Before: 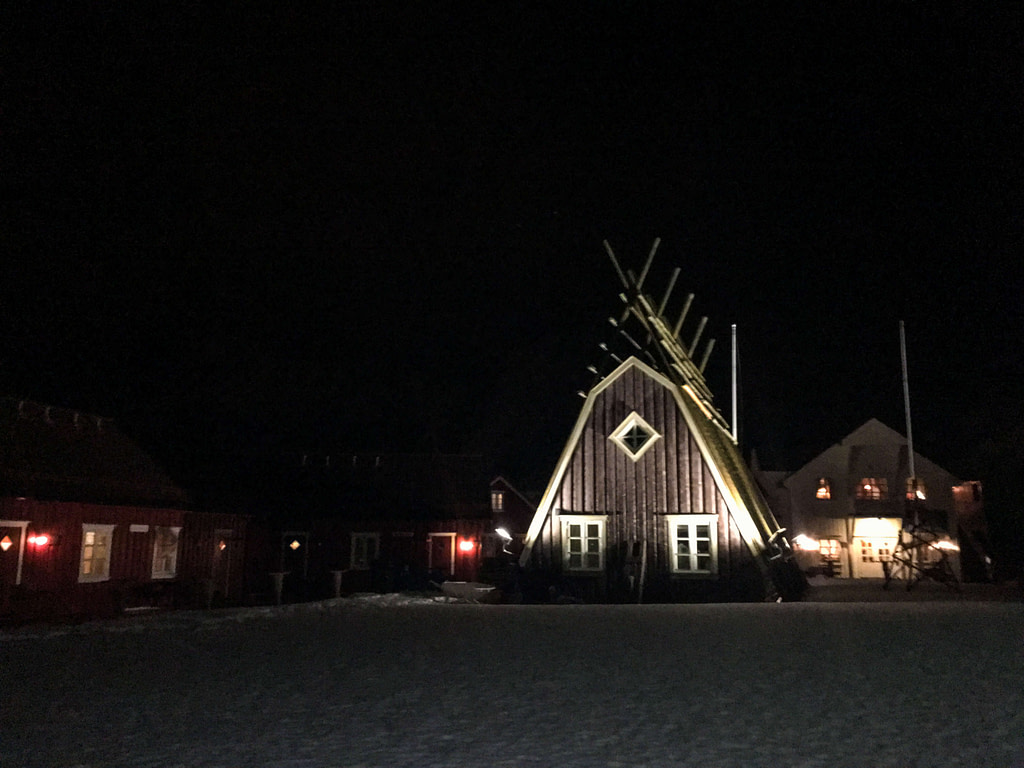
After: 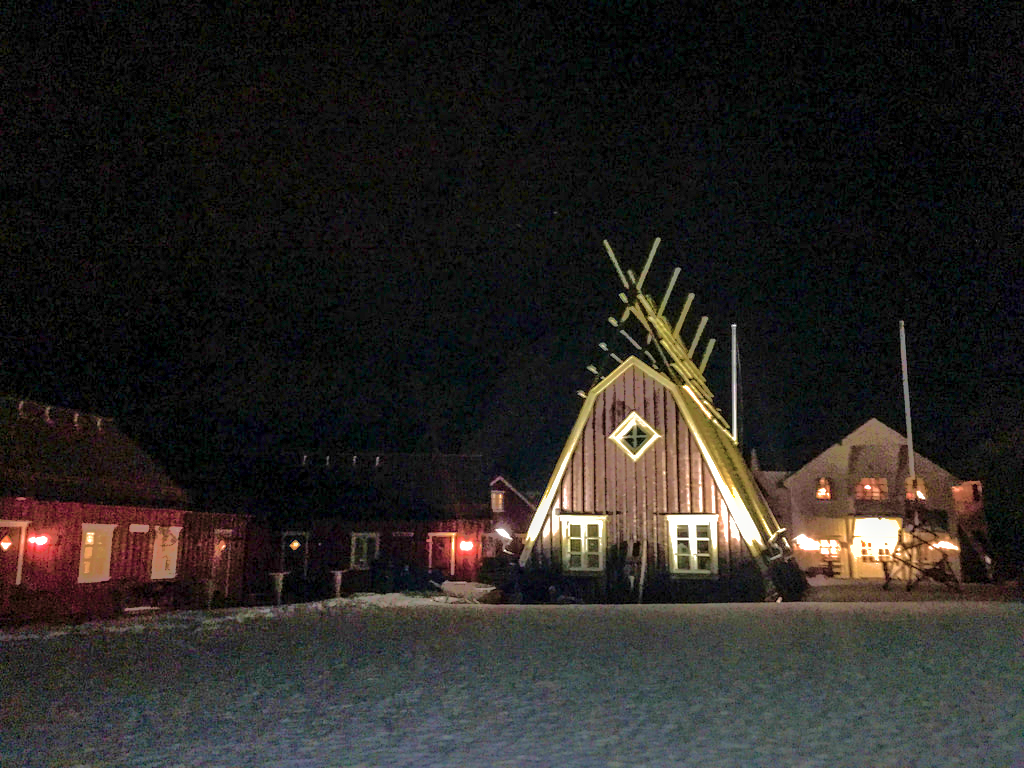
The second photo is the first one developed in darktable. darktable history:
exposure: exposure 0.6 EV, compensate highlight preservation false
velvia: strength 75%
shadows and highlights: shadows 60, highlights -60
local contrast: on, module defaults
